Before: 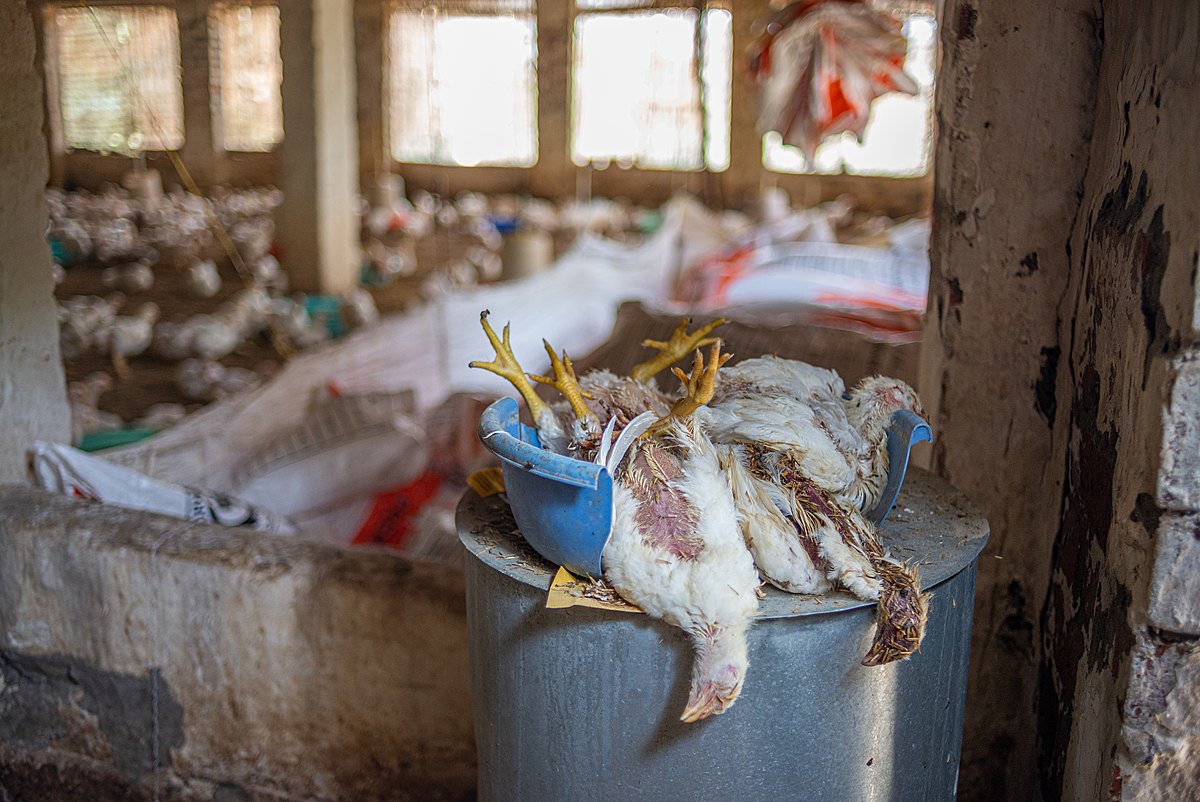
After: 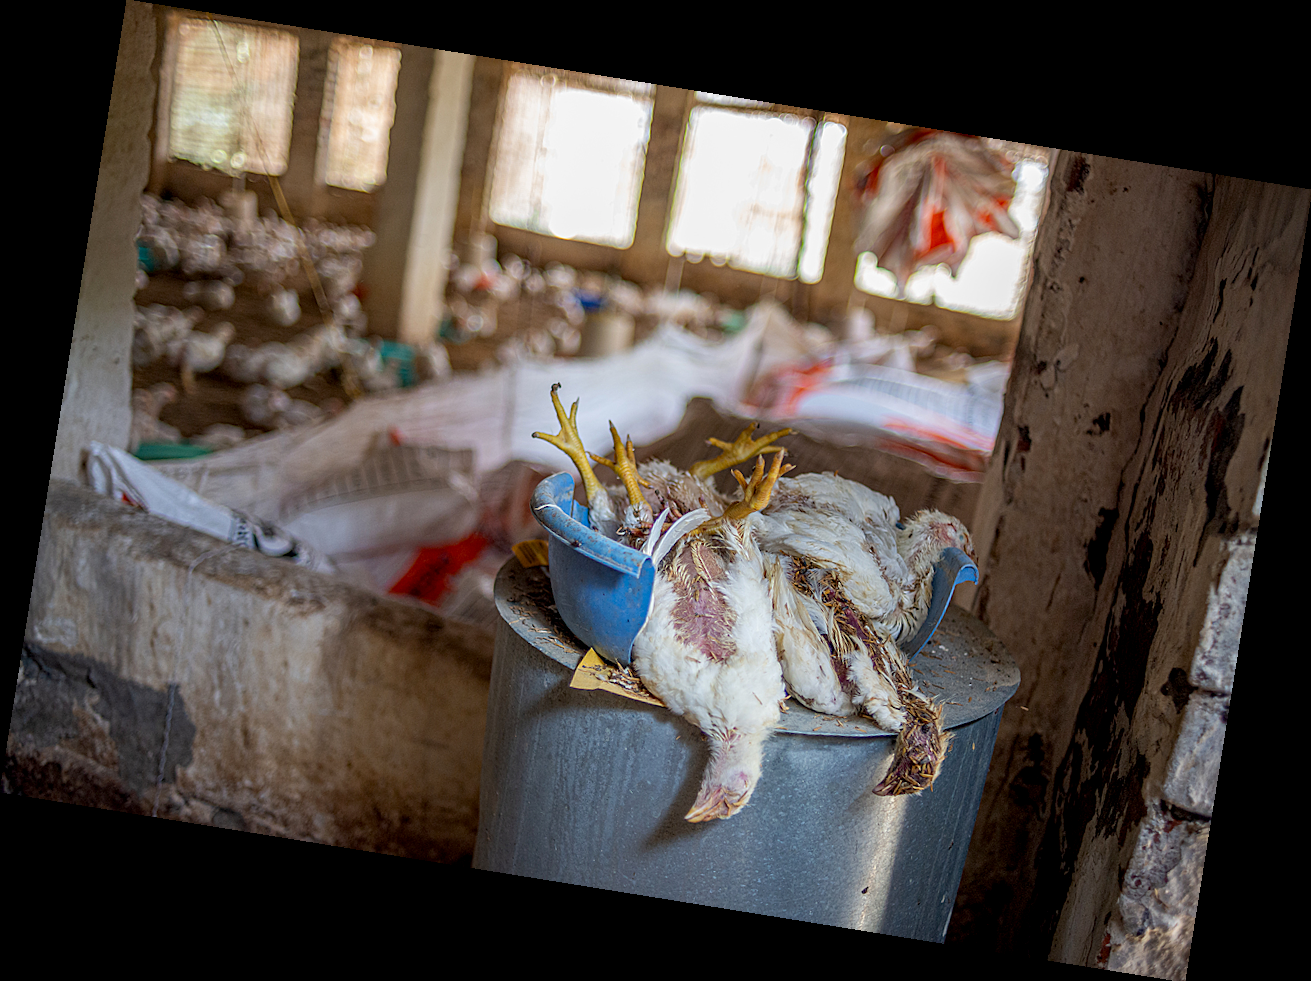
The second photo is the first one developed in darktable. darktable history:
rotate and perspective: rotation 9.12°, automatic cropping off
exposure: black level correction 0.007, compensate highlight preservation false
